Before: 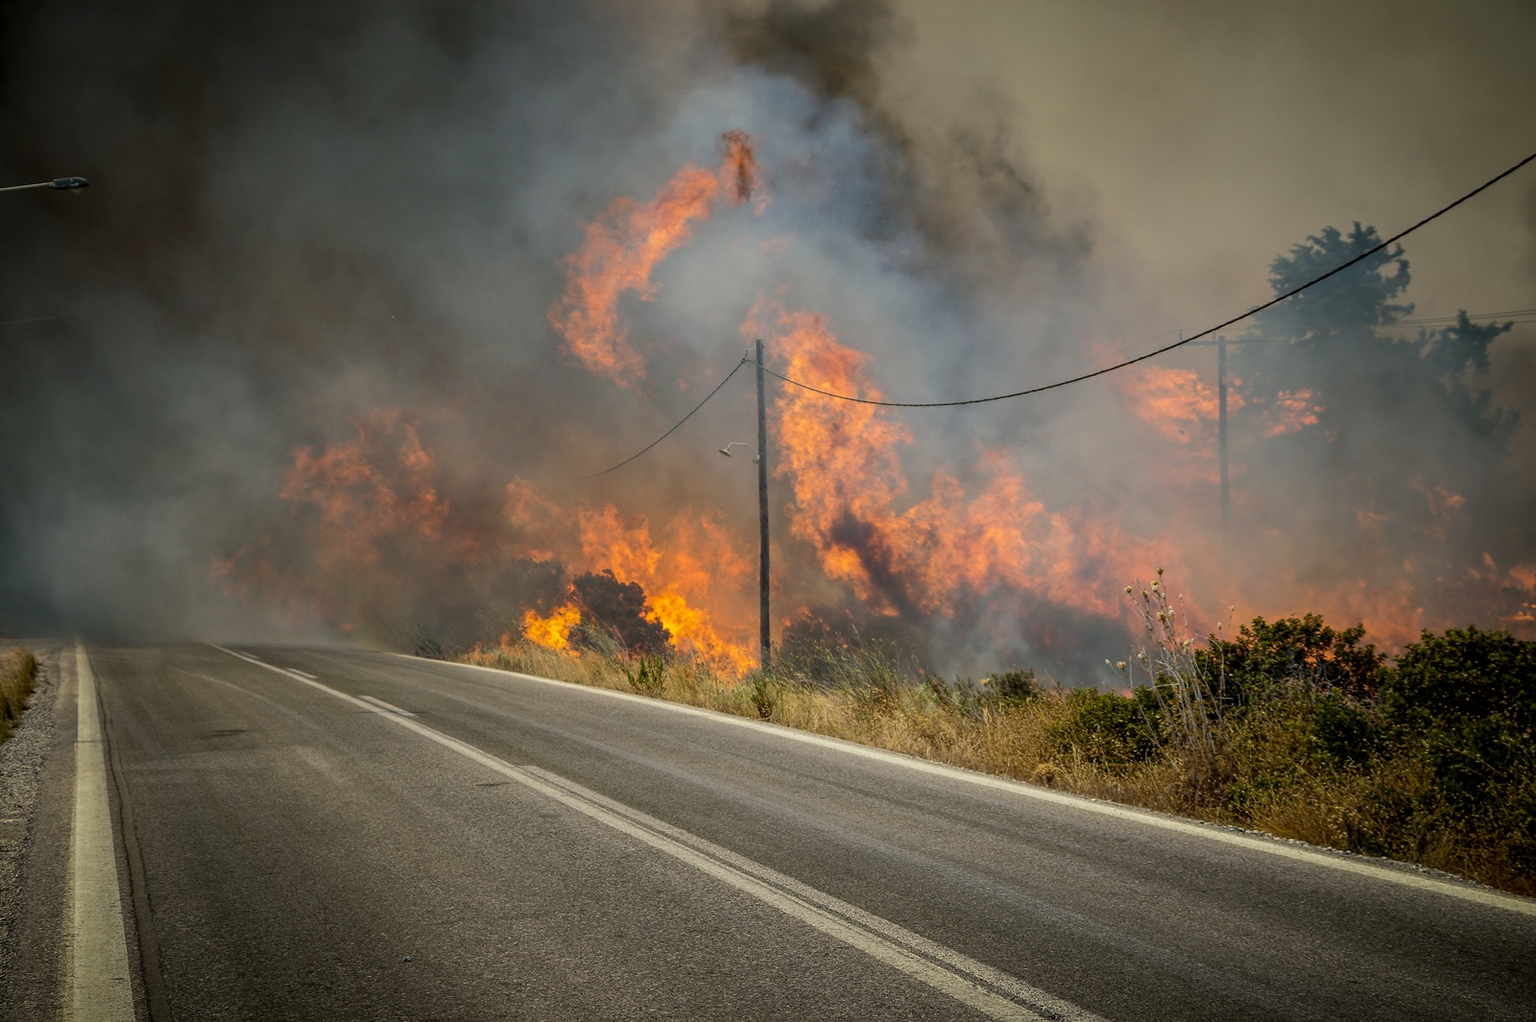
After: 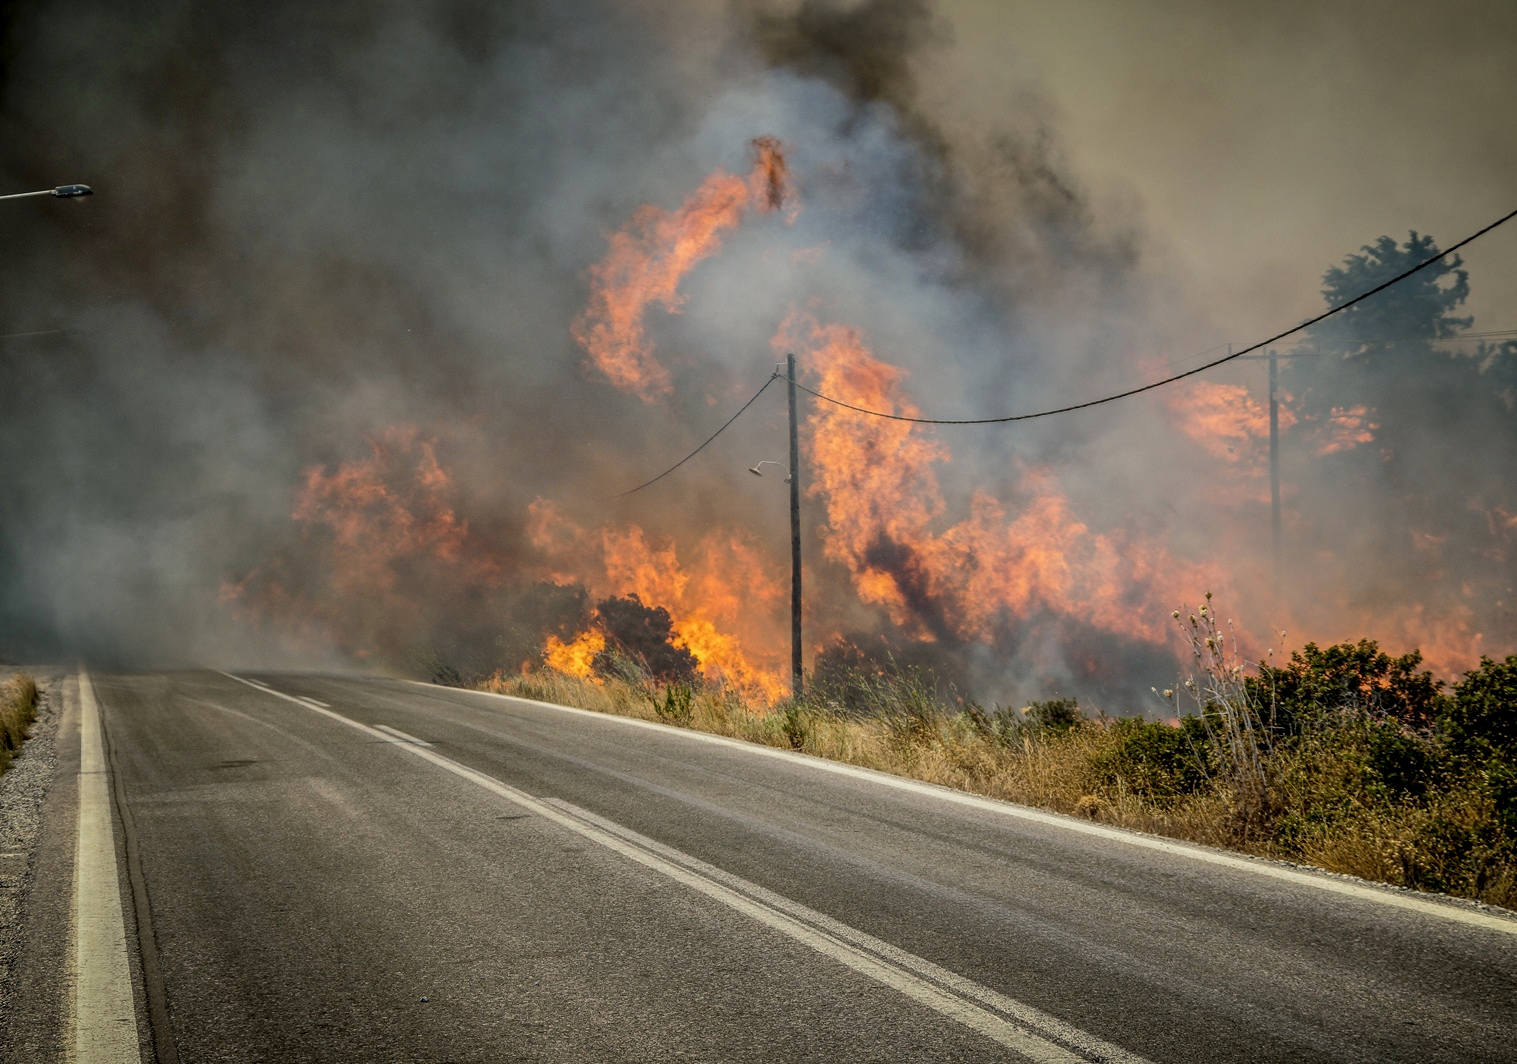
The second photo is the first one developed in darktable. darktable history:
crop and rotate: right 5.167%
sigmoid: contrast 1.22, skew 0.65
local contrast: on, module defaults
shadows and highlights: radius 100.41, shadows 50.55, highlights -64.36, highlights color adjustment 49.82%, soften with gaussian
